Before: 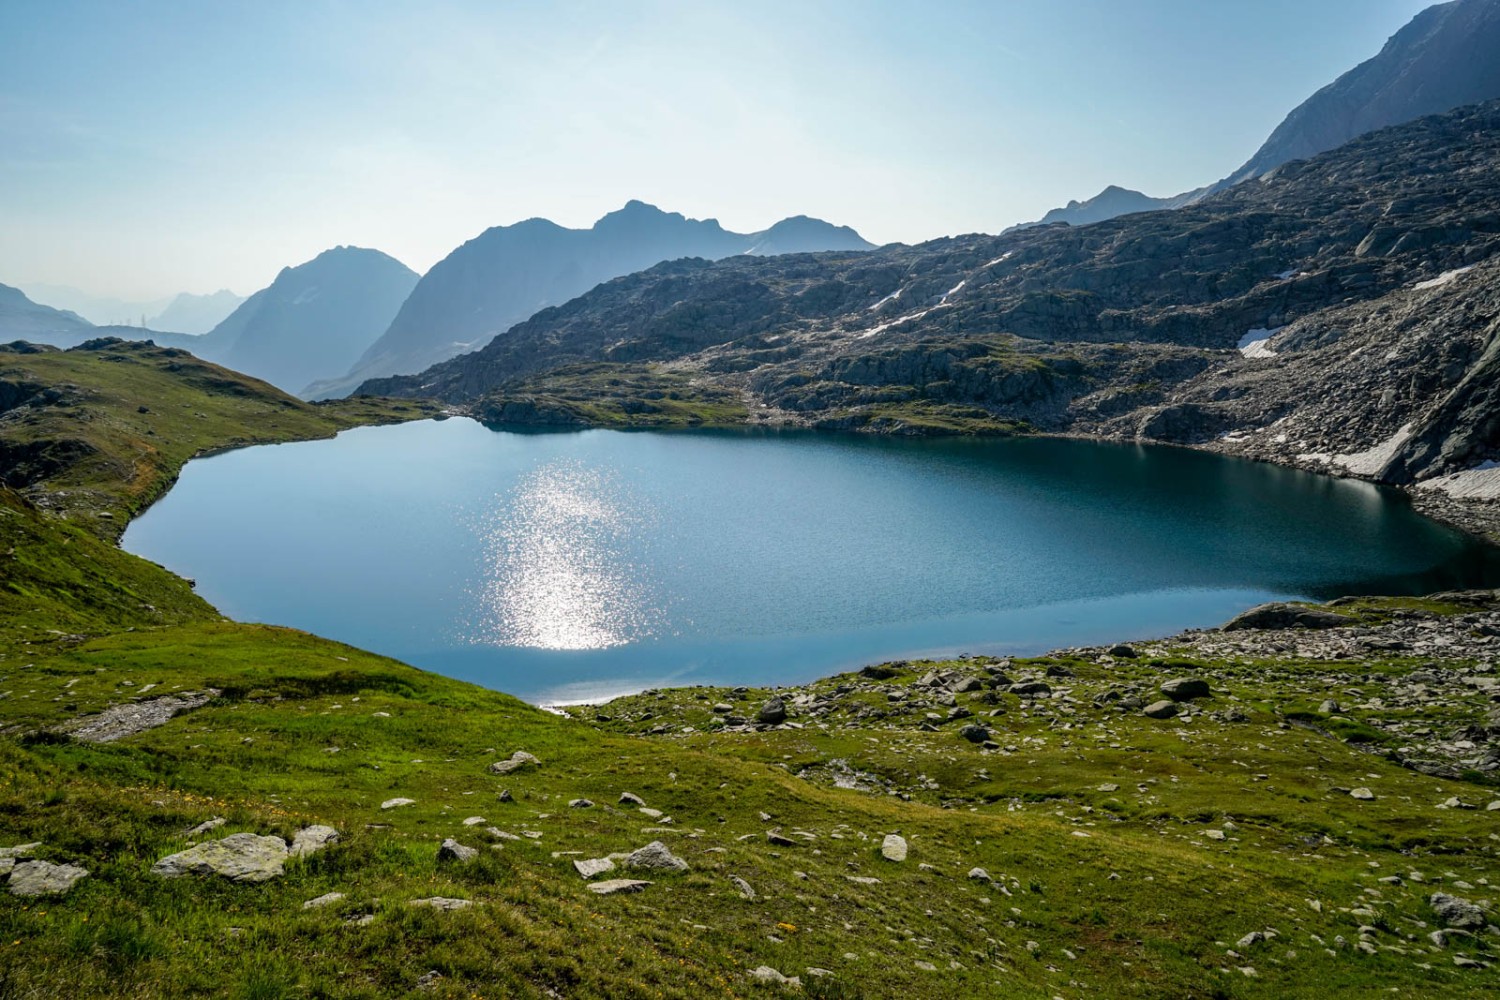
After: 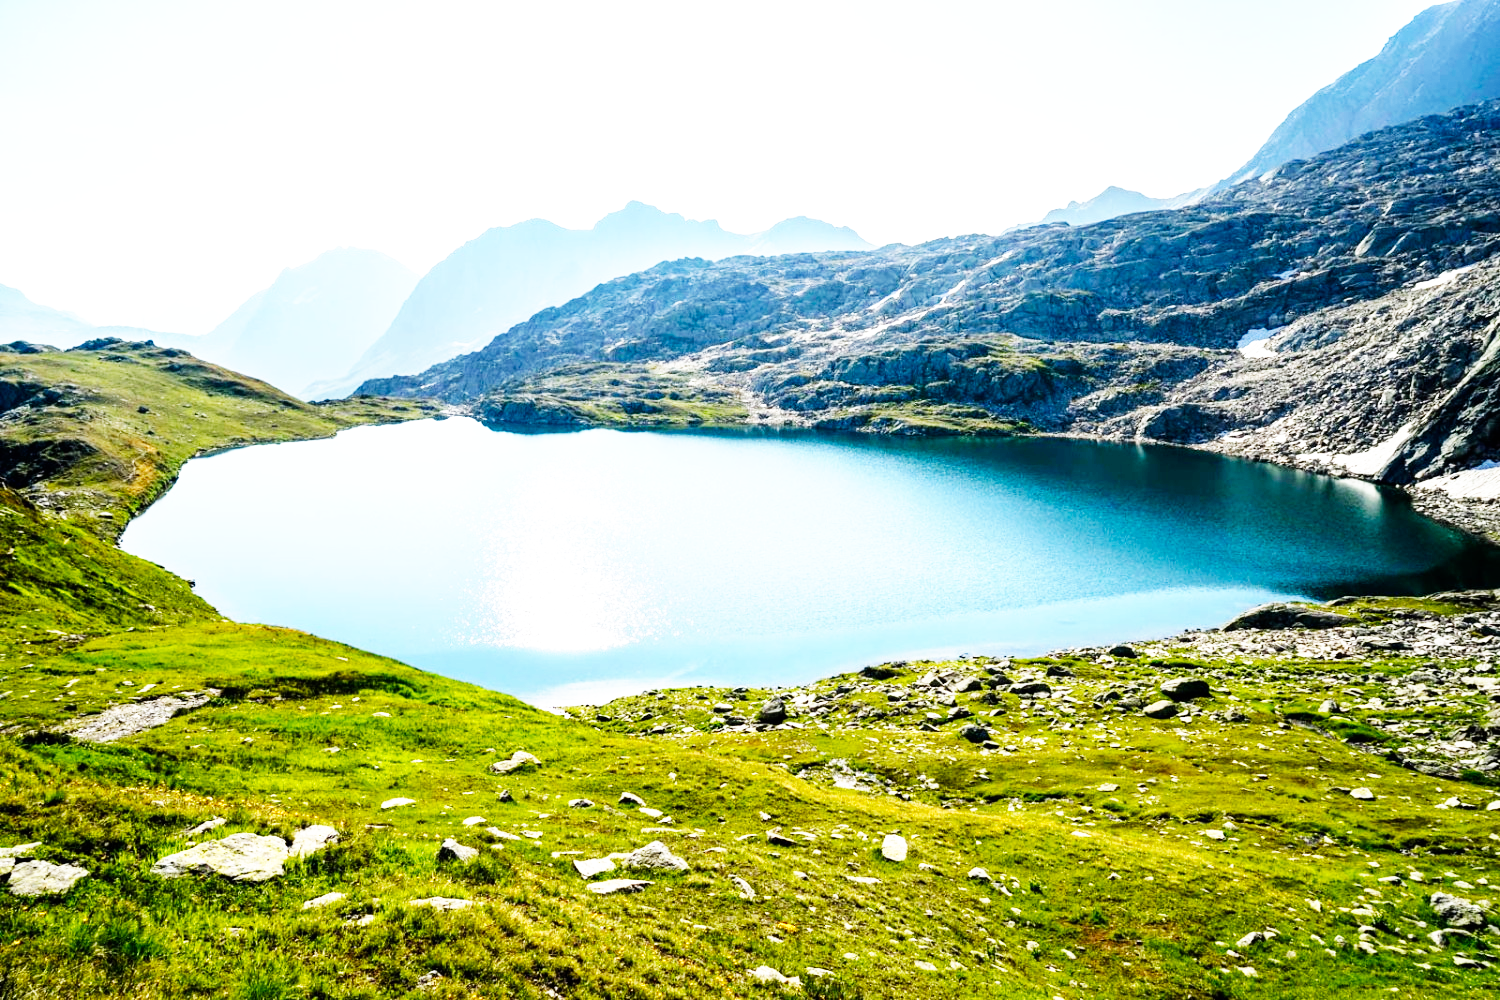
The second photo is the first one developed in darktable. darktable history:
exposure: black level correction 0.001, exposure 0.963 EV, compensate highlight preservation false
base curve: curves: ch0 [(0, 0) (0.007, 0.004) (0.027, 0.03) (0.046, 0.07) (0.207, 0.54) (0.442, 0.872) (0.673, 0.972) (1, 1)], preserve colors none
